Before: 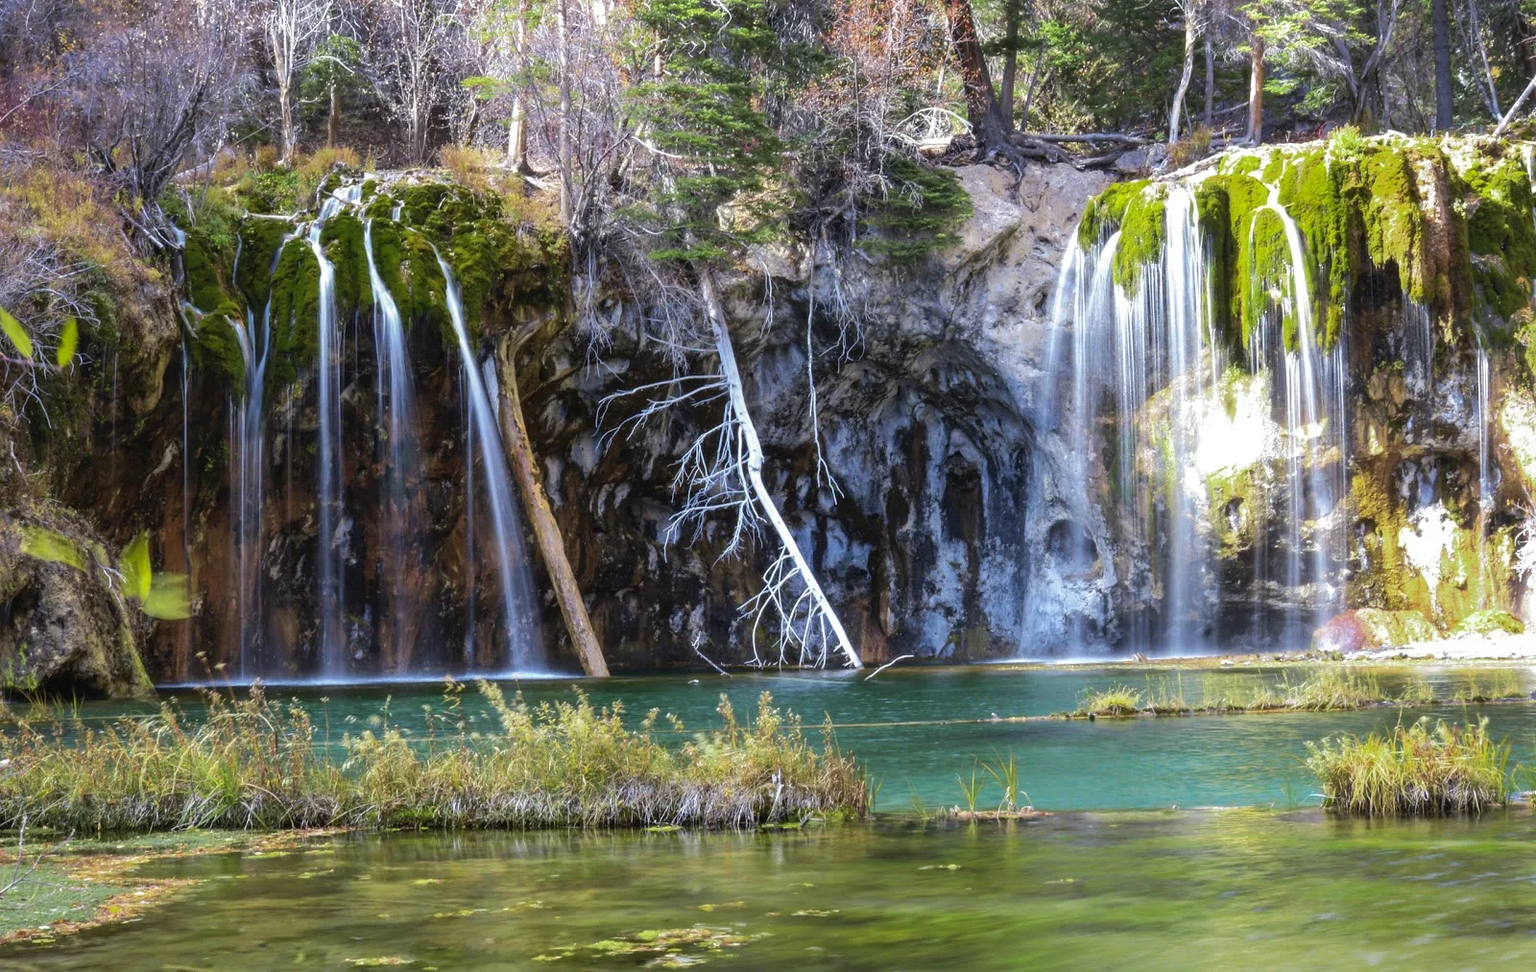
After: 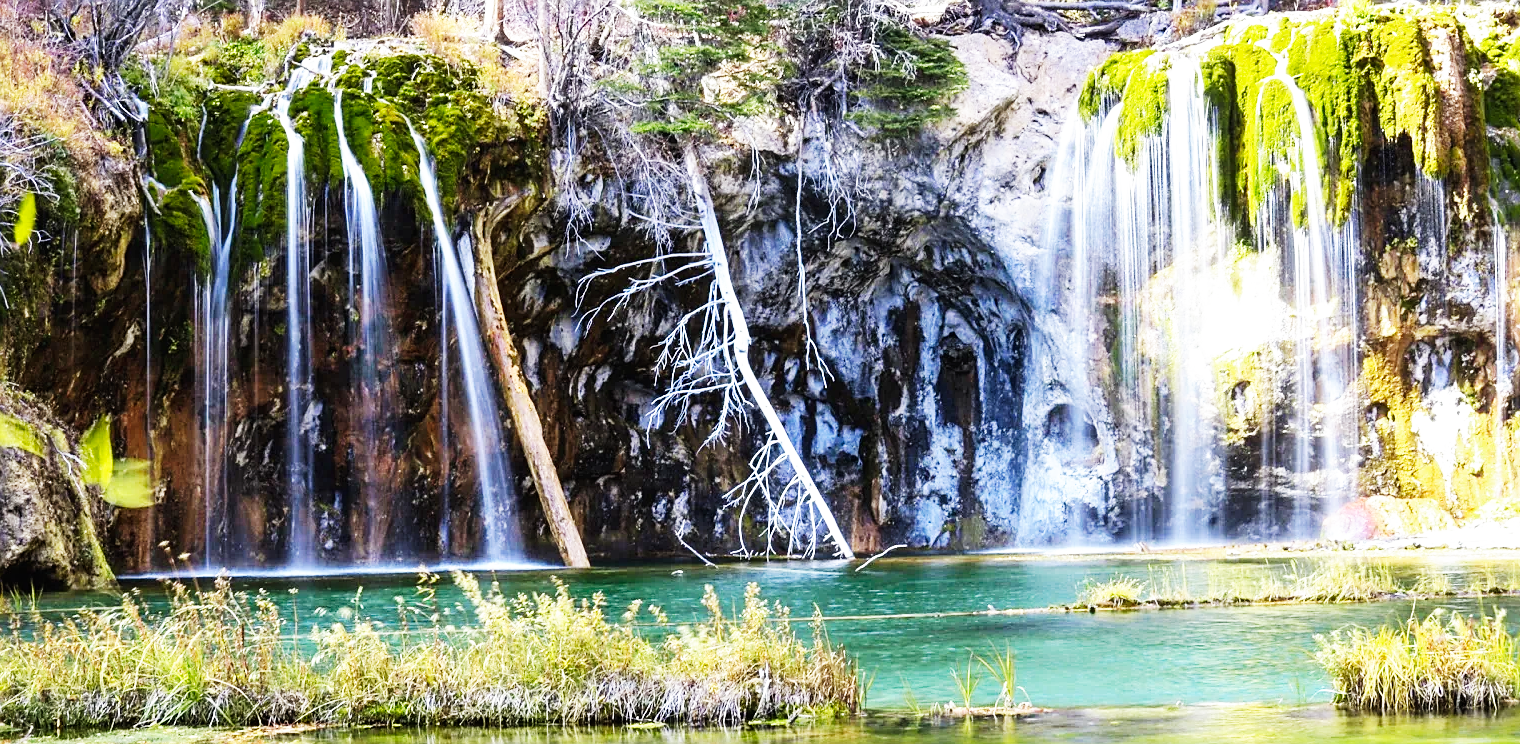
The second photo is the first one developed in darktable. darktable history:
crop and rotate: left 2.895%, top 13.667%, right 2.094%, bottom 12.829%
base curve: curves: ch0 [(0, 0) (0.007, 0.004) (0.027, 0.03) (0.046, 0.07) (0.207, 0.54) (0.442, 0.872) (0.673, 0.972) (1, 1)], preserve colors none
sharpen: on, module defaults
